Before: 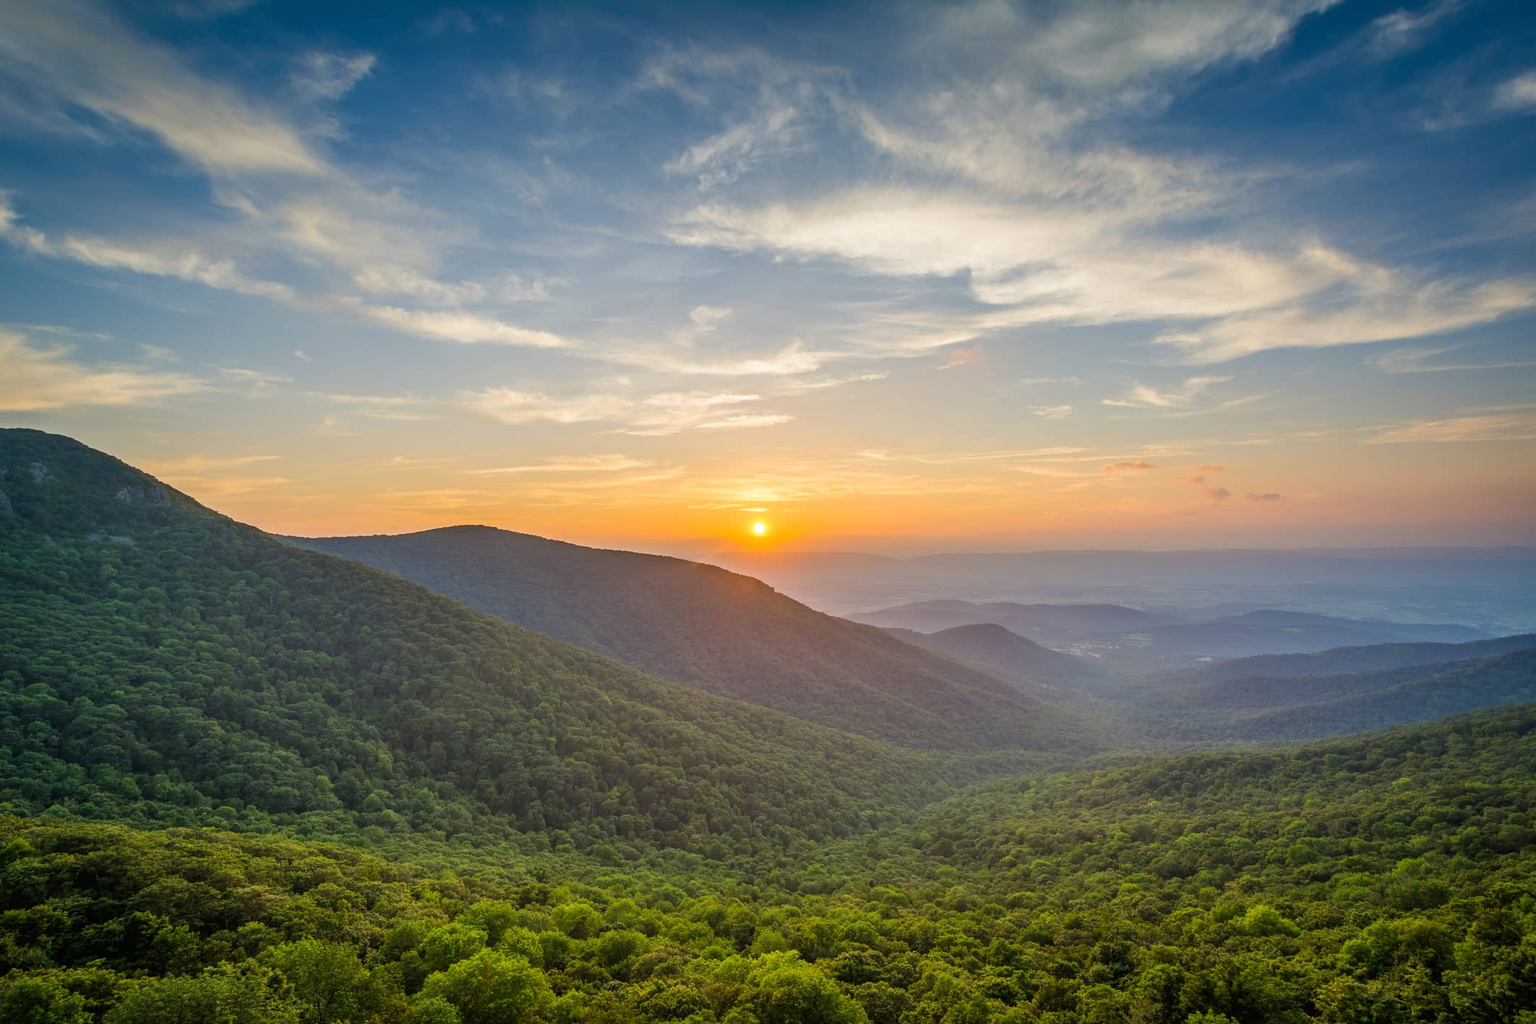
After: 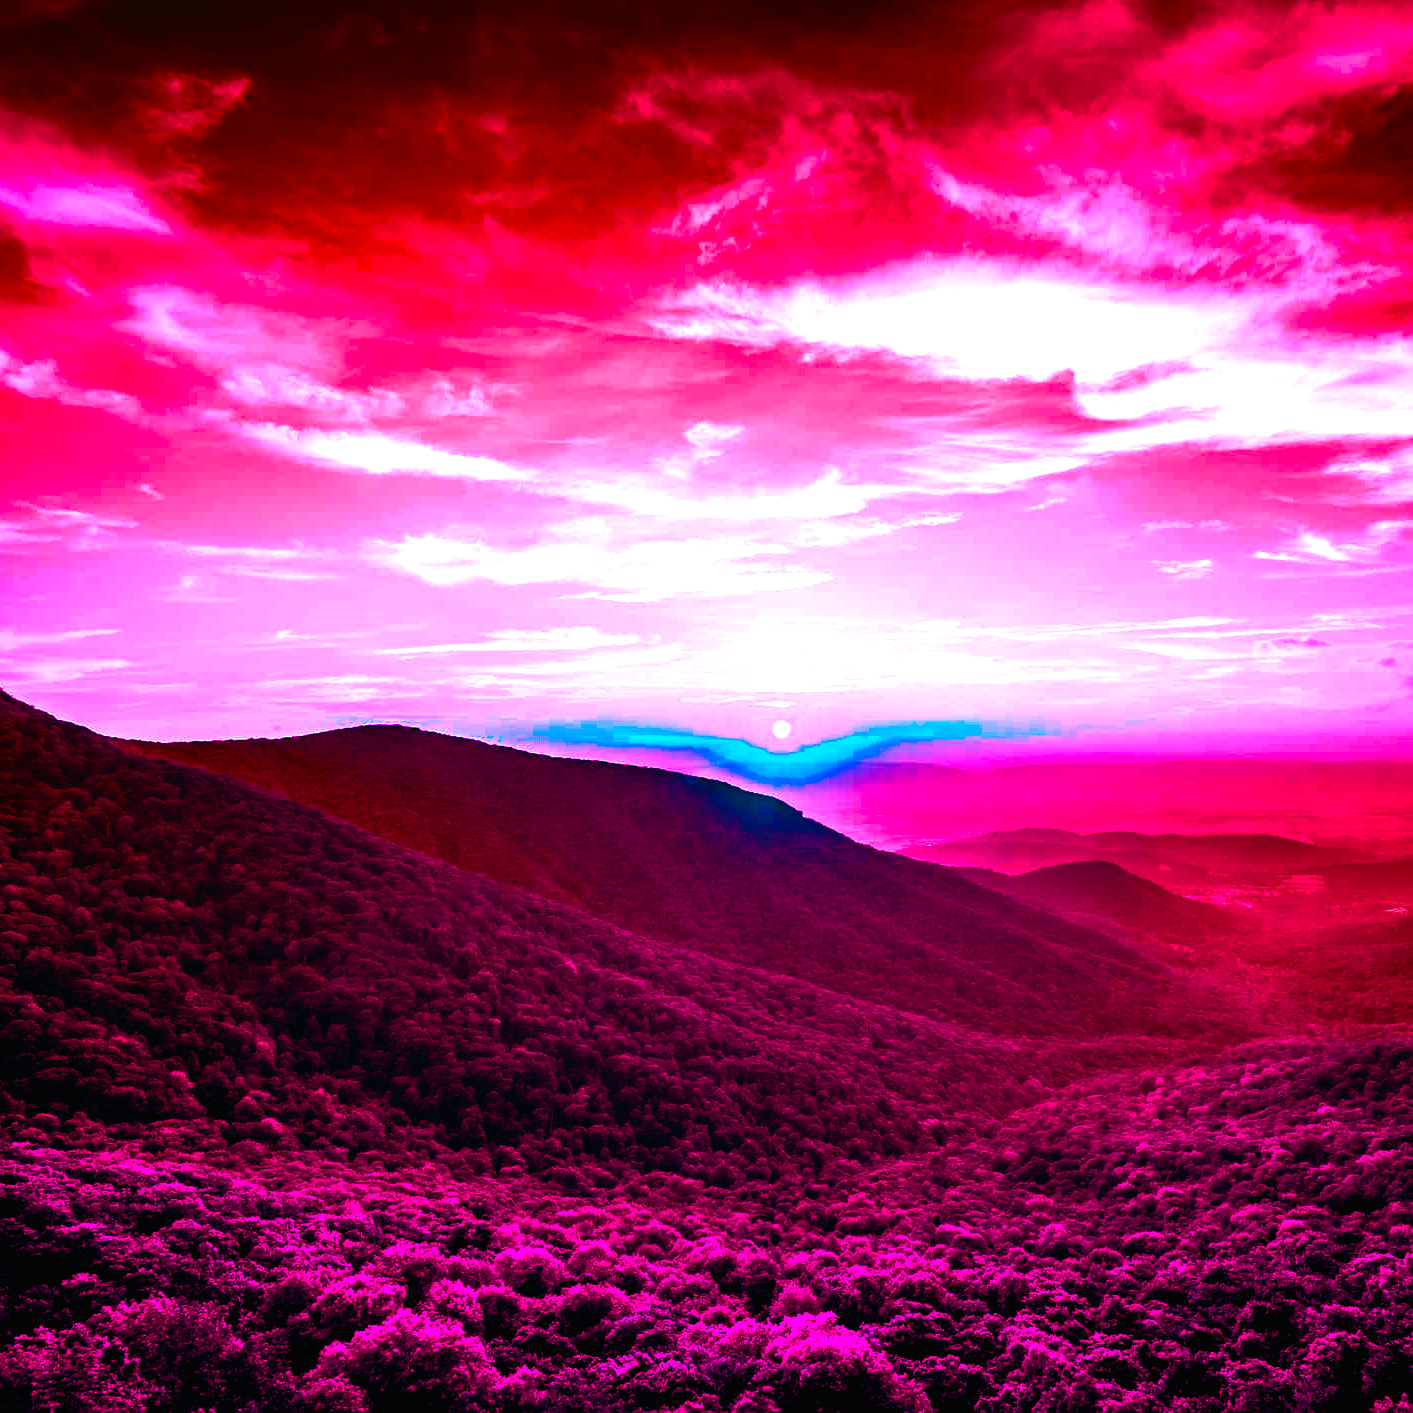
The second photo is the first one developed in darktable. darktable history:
color balance rgb: shadows lift › luminance -18.76%, shadows lift › chroma 35.44%, power › luminance -3.76%, power › hue 142.17°, highlights gain › chroma 7.5%, highlights gain › hue 184.75°, global offset › luminance -0.52%, global offset › chroma 0.91%, global offset › hue 173.36°, shadows fall-off 300%, white fulcrum 2 EV, highlights fall-off 300%, linear chroma grading › shadows 17.19%, linear chroma grading › highlights 61.12%, linear chroma grading › global chroma 50%, hue shift -150.52°, perceptual brilliance grading › global brilliance 12%, mask middle-gray fulcrum 100%, contrast gray fulcrum 38.43%, contrast 35.15%, saturation formula JzAzBz (2021)
crop and rotate: left 12.648%, right 20.685%
levels: levels [0.012, 0.367, 0.697]
tone curve: curves: ch0 [(0.003, 0.023) (0.071, 0.052) (0.249, 0.201) (0.466, 0.557) (0.625, 0.761) (0.783, 0.9) (0.994, 0.968)]; ch1 [(0, 0) (0.262, 0.227) (0.417, 0.386) (0.469, 0.467) (0.502, 0.498) (0.531, 0.521) (0.576, 0.586) (0.612, 0.634) (0.634, 0.68) (0.686, 0.728) (0.994, 0.987)]; ch2 [(0, 0) (0.262, 0.188) (0.385, 0.353) (0.427, 0.424) (0.495, 0.493) (0.518, 0.544) (0.55, 0.579) (0.595, 0.621) (0.644, 0.748) (1, 1)], color space Lab, independent channels, preserve colors none
